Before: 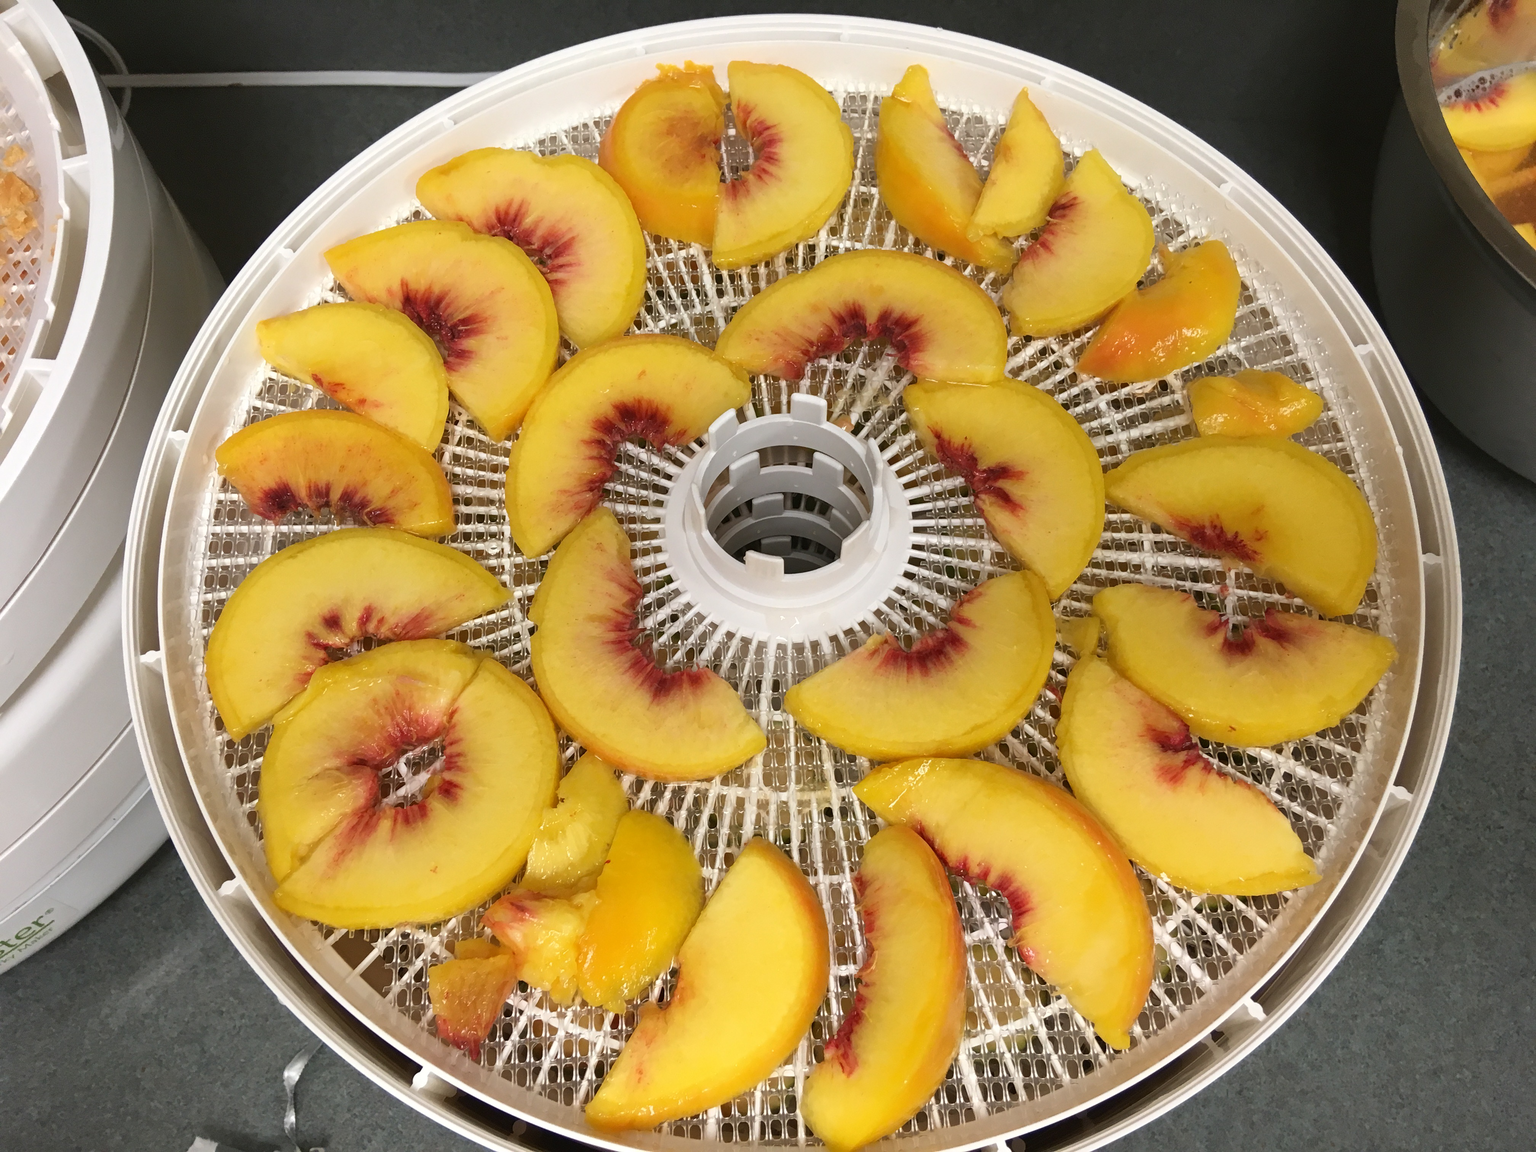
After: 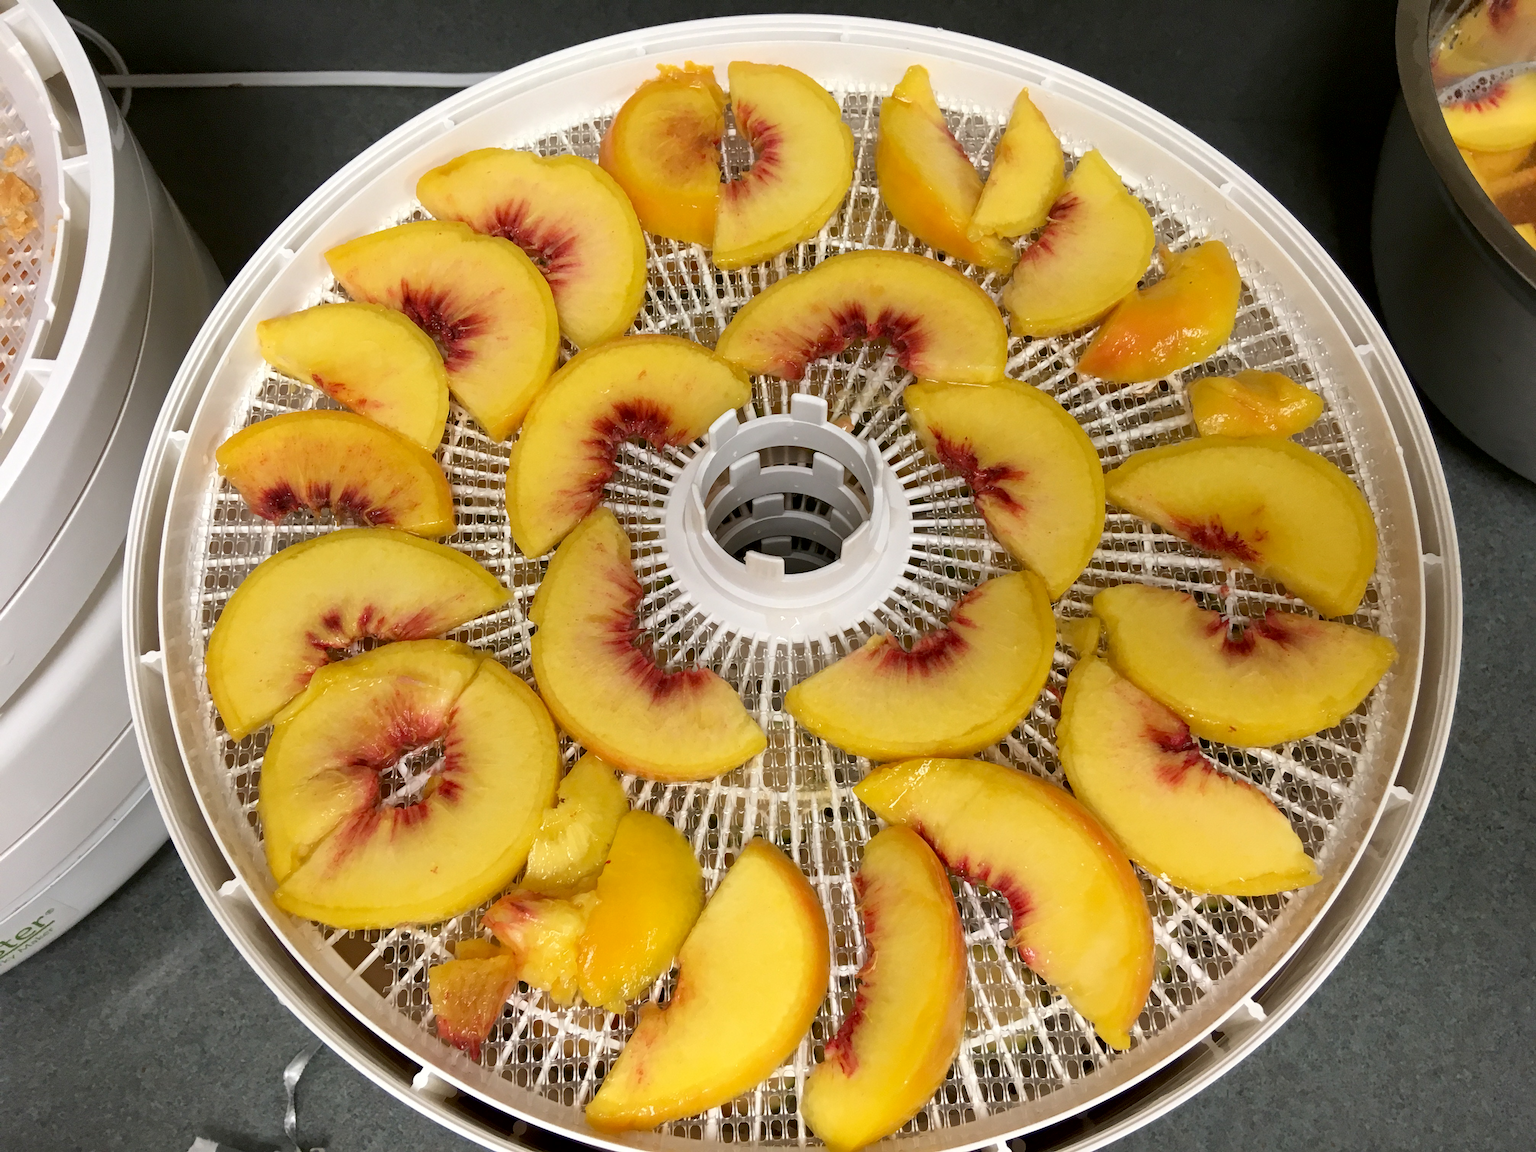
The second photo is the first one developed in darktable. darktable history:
exposure: black level correction 0.007, compensate highlight preservation false
local contrast: mode bilateral grid, contrast 10, coarseness 25, detail 115%, midtone range 0.2
